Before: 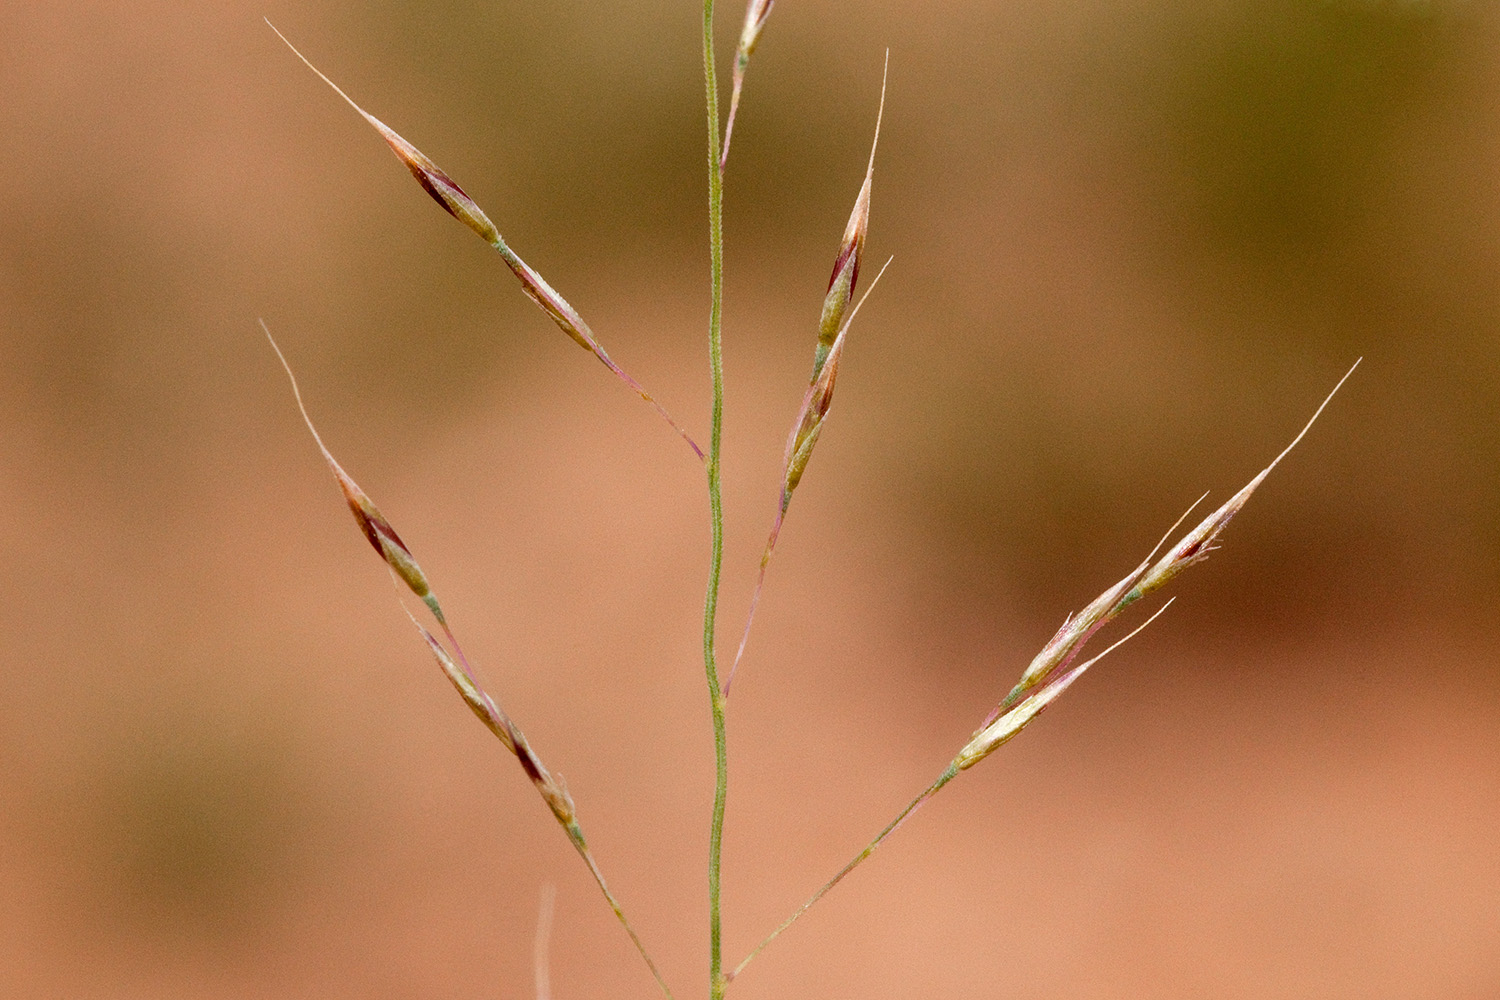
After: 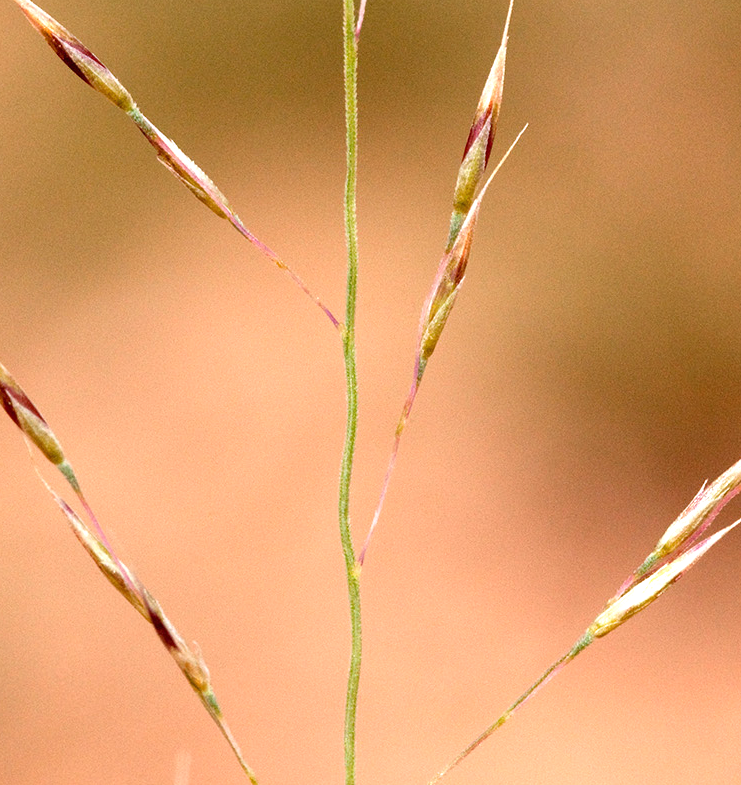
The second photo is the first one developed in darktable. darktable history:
exposure: exposure 0.77 EV, compensate highlight preservation false
crop and rotate: angle 0.02°, left 24.353%, top 13.219%, right 26.156%, bottom 8.224%
